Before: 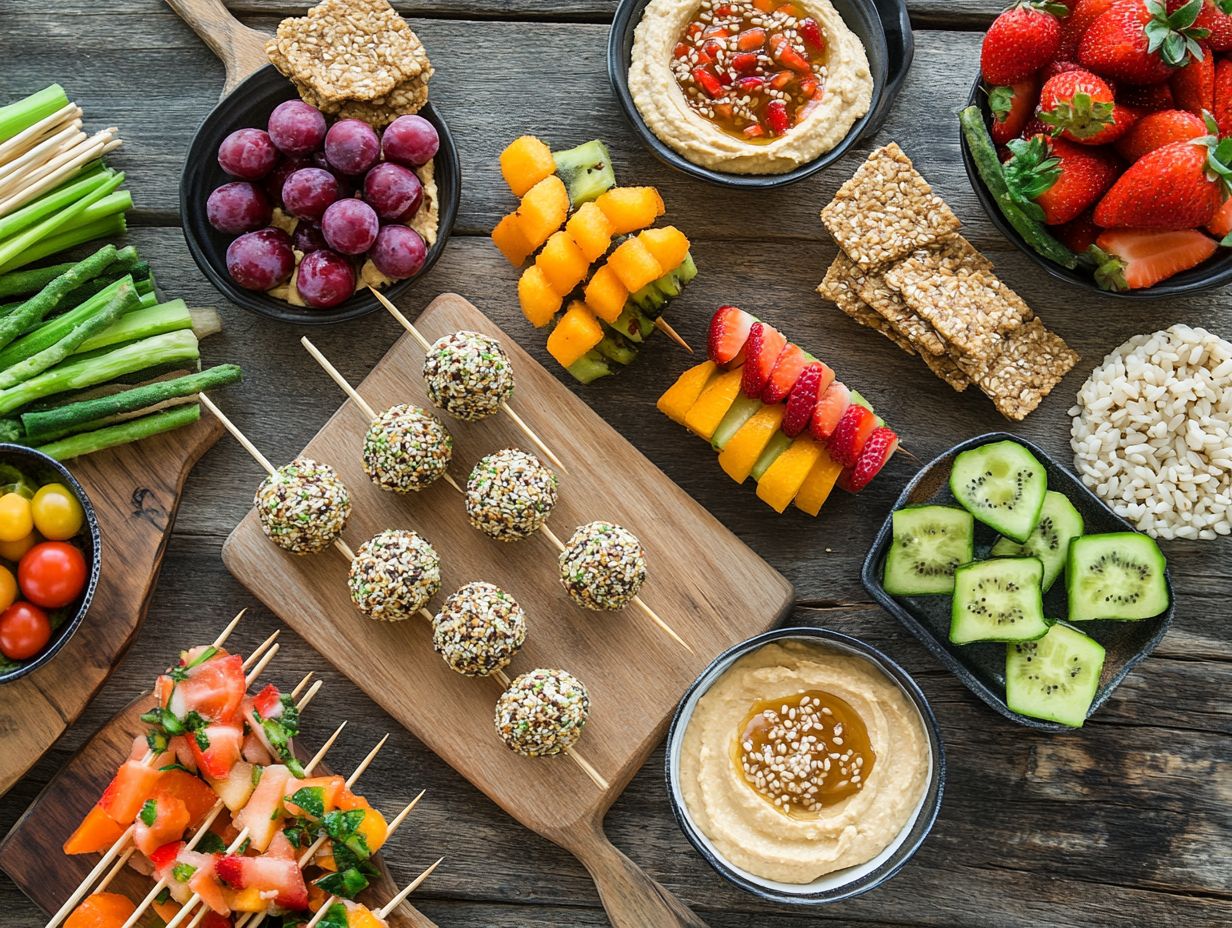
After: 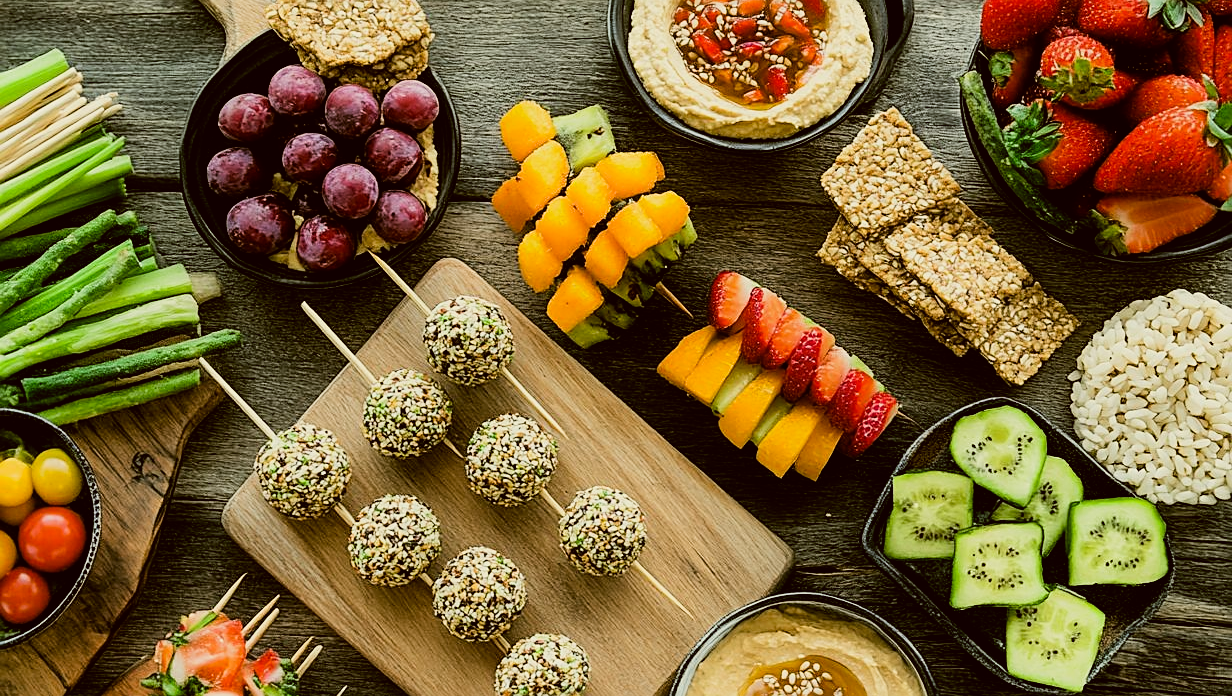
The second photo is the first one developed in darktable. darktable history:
filmic rgb: black relative exposure -5 EV, white relative exposure 3.5 EV, hardness 3.19, contrast 1.4, highlights saturation mix -50%
color correction: highlights a* -1.43, highlights b* 10.12, shadows a* 0.395, shadows b* 19.35
sharpen: on, module defaults
crop: top 3.857%, bottom 21.132%
contrast equalizer: y [[0.5, 0.486, 0.447, 0.446, 0.489, 0.5], [0.5 ×6], [0.5 ×6], [0 ×6], [0 ×6]]
